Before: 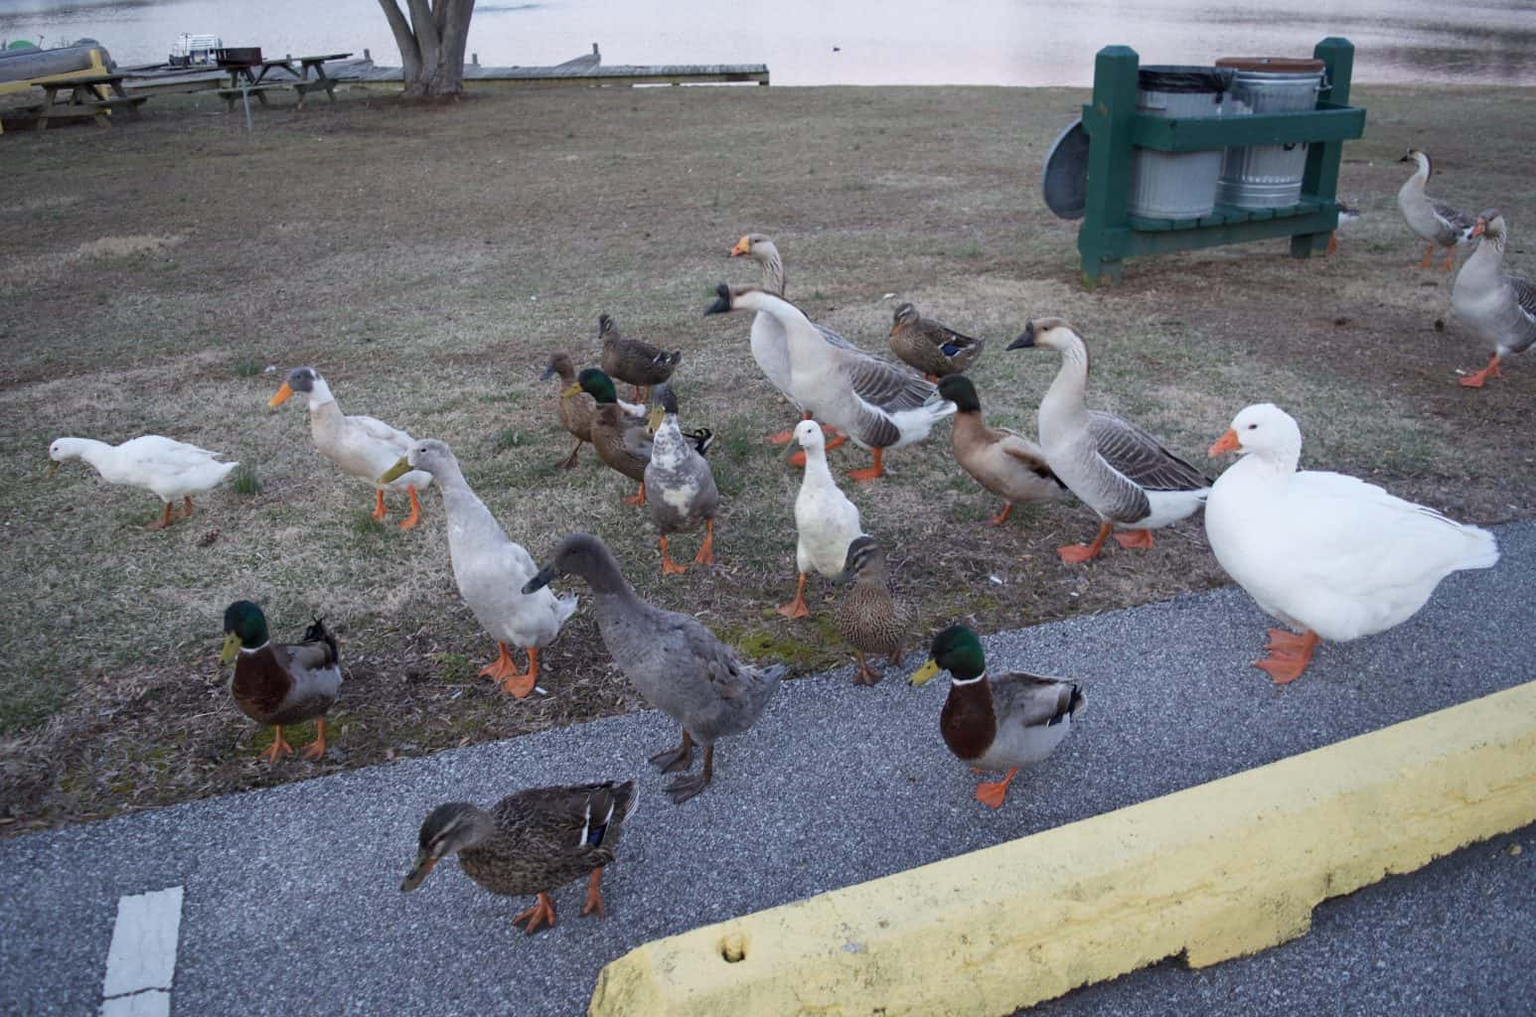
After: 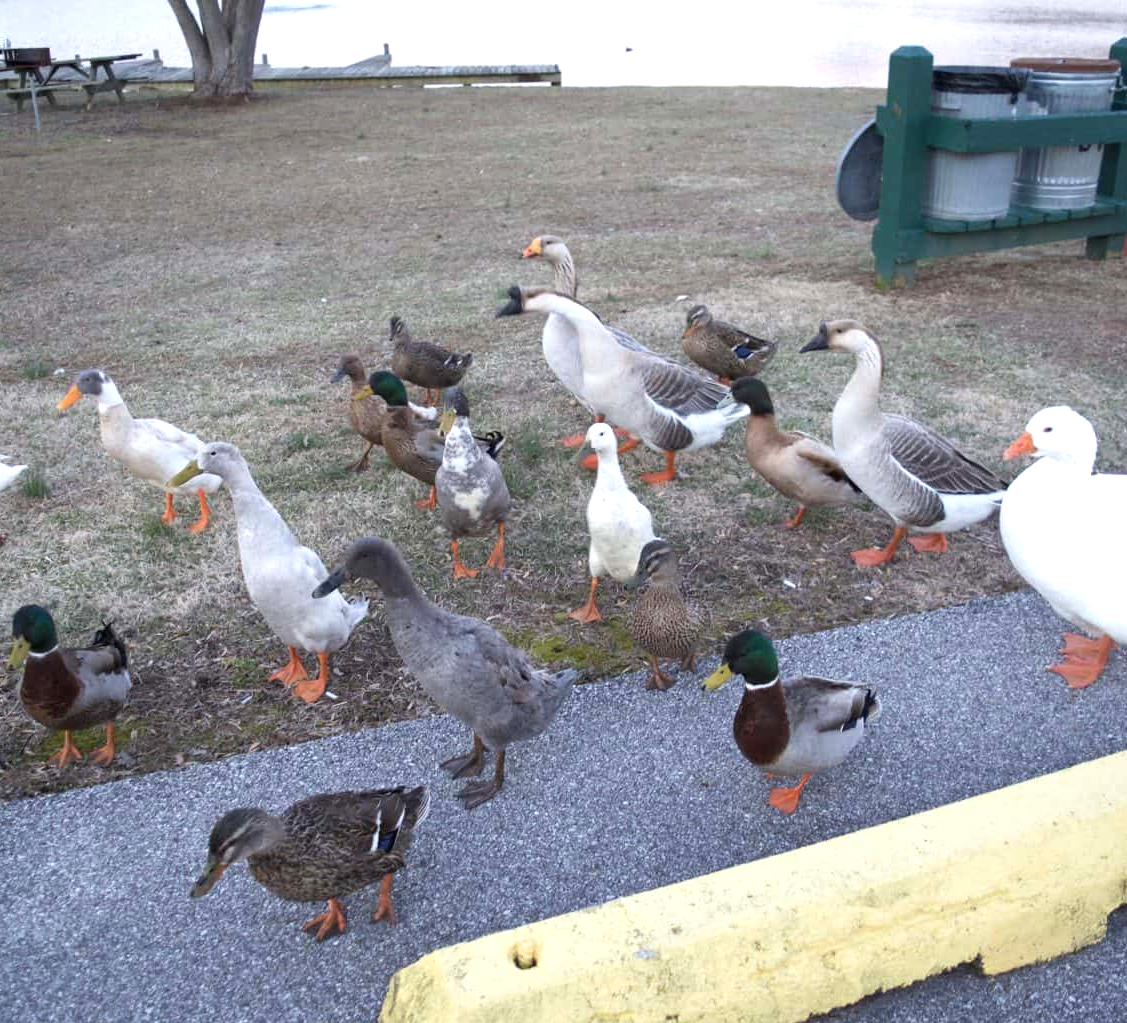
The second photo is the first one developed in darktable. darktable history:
crop: left 13.779%, right 13.267%
exposure: black level correction 0, exposure 0.698 EV, compensate highlight preservation false
